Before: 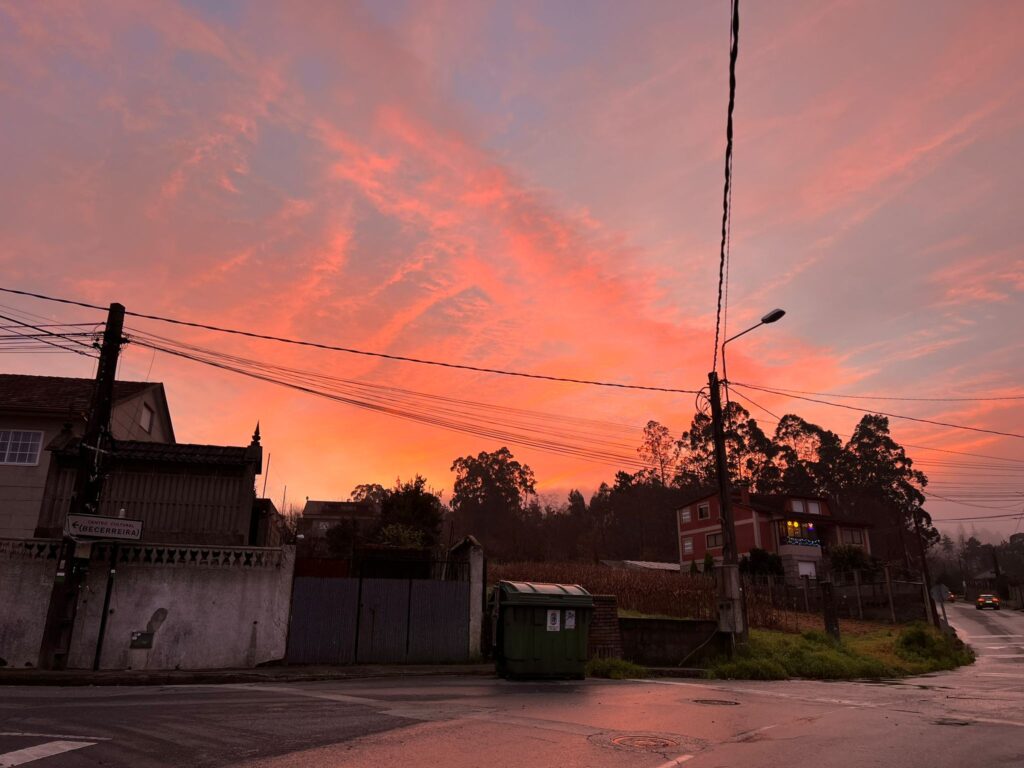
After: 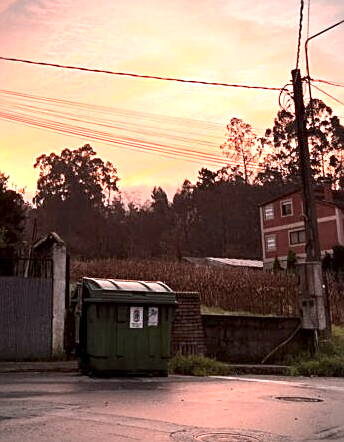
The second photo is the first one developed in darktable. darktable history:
sharpen: on, module defaults
exposure: black level correction 0.001, exposure 1.651 EV, compensate exposure bias true, compensate highlight preservation false
contrast brightness saturation: contrast 0.097, saturation -0.29
crop: left 40.74%, top 39.529%, right 25.645%, bottom 2.889%
vignetting: brightness -0.523, saturation -0.521, dithering 8-bit output
